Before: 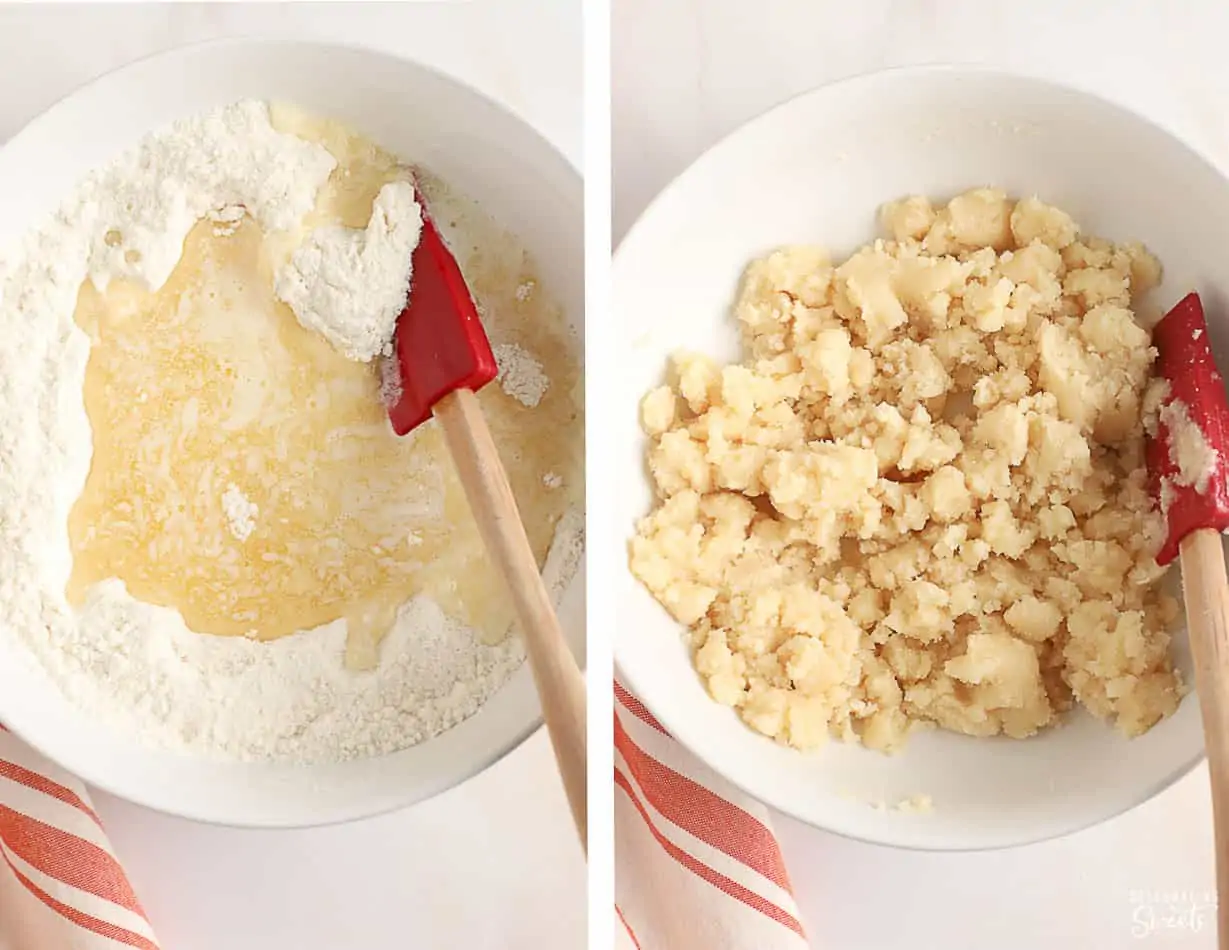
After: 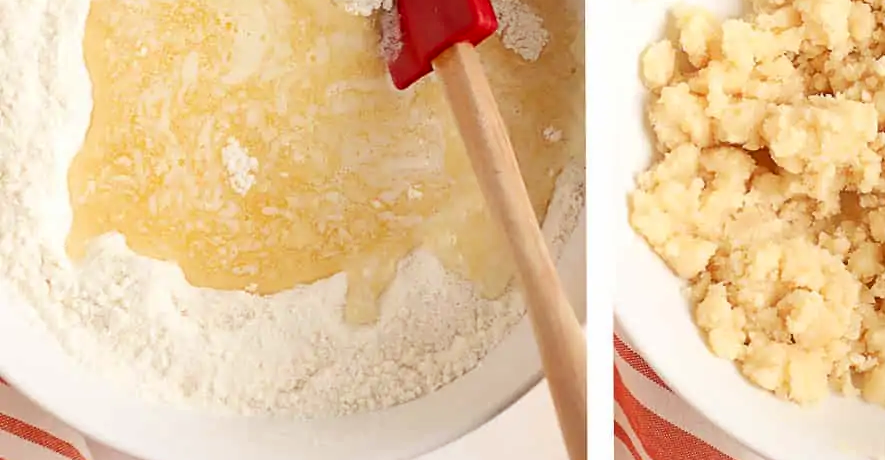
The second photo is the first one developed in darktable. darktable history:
crop: top 36.498%, right 27.964%, bottom 14.995%
rgb levels: mode RGB, independent channels, levels [[0, 0.5, 1], [0, 0.521, 1], [0, 0.536, 1]]
white balance: emerald 1
